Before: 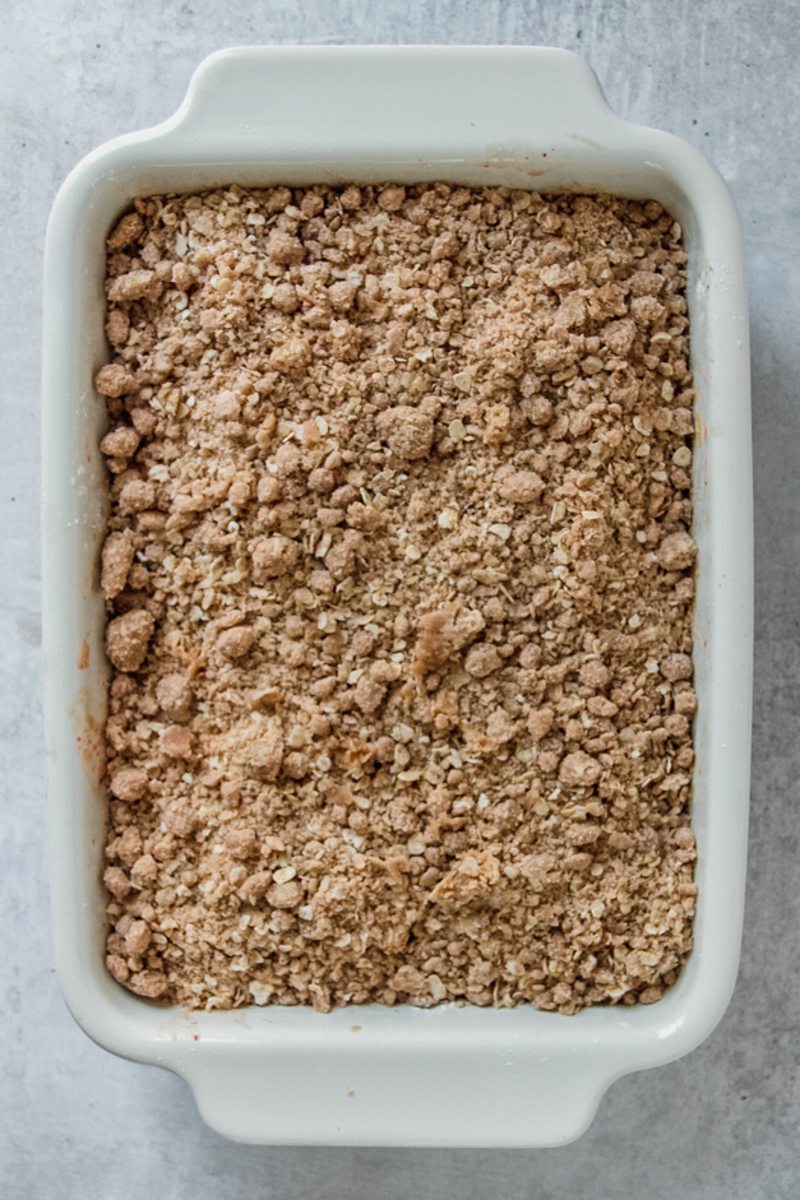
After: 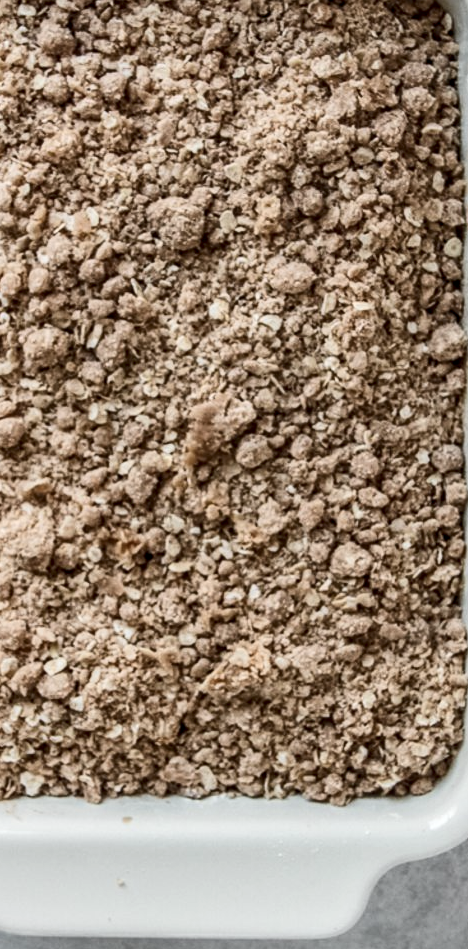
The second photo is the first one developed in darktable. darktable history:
shadows and highlights: shadows 25.21, highlights -23.99
crop and rotate: left 28.629%, top 17.496%, right 12.762%, bottom 3.399%
contrast brightness saturation: contrast 0.246, saturation -0.306
local contrast: on, module defaults
